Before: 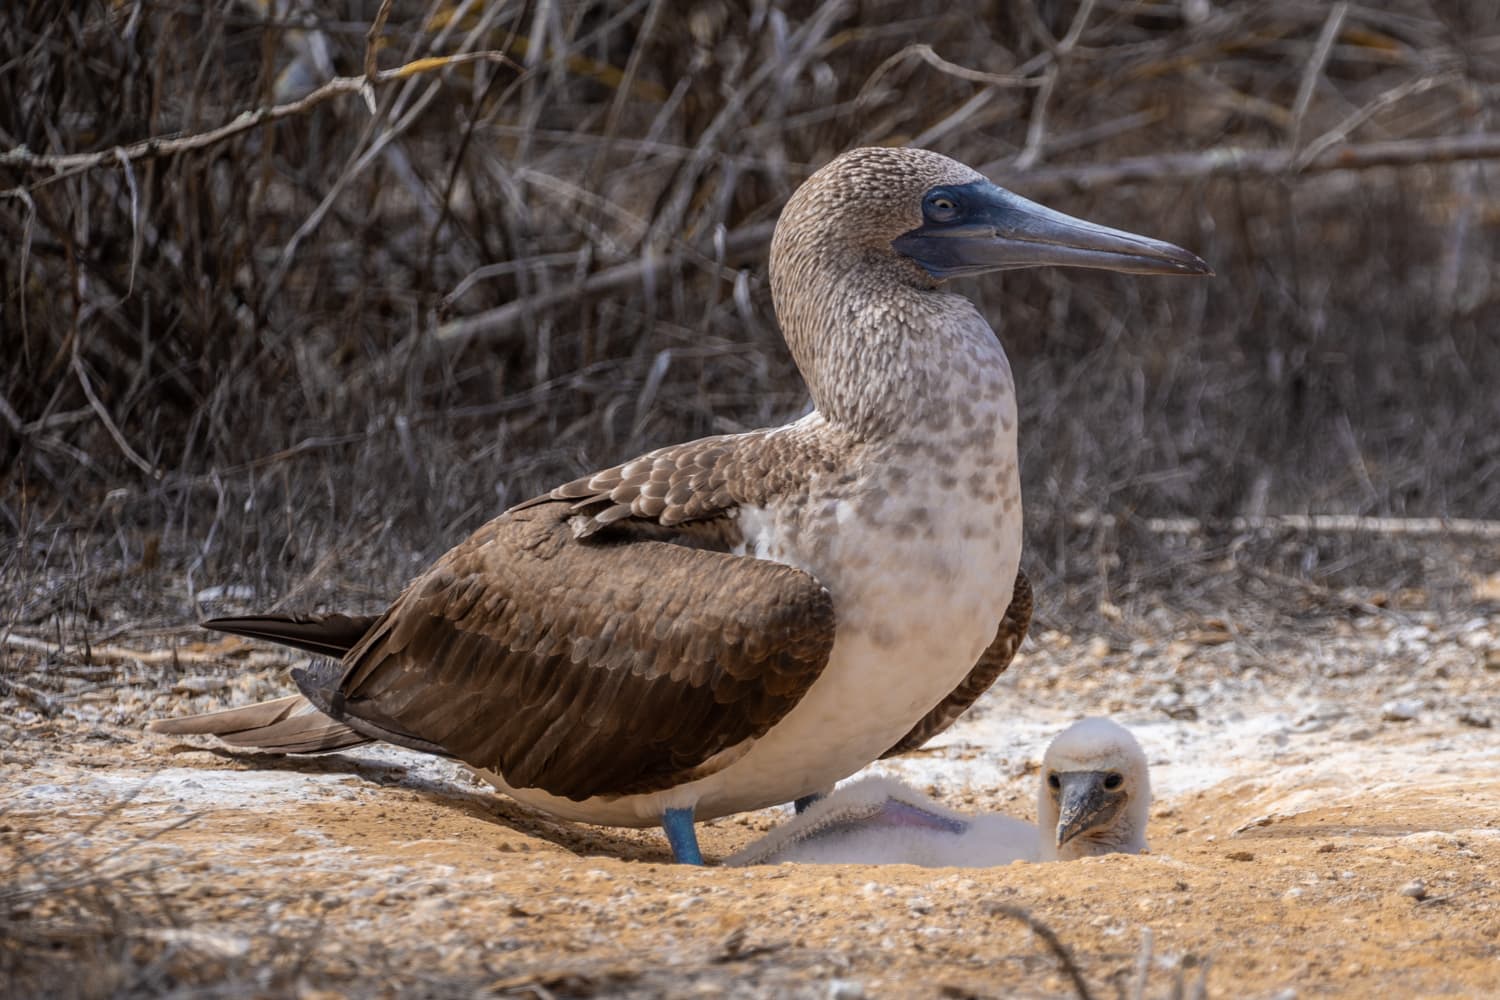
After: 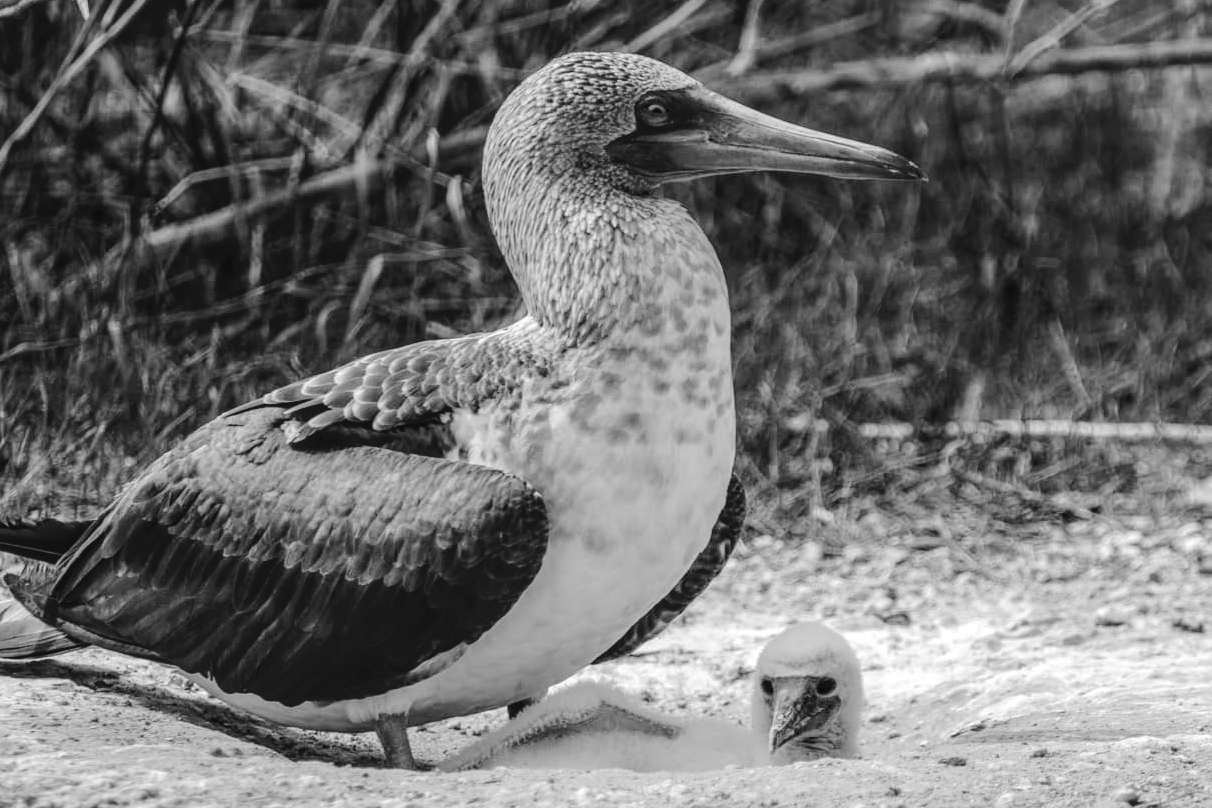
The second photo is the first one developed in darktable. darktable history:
crop: left 19.159%, top 9.58%, bottom 9.58%
contrast brightness saturation: saturation -1
tone curve: curves: ch0 [(0, 0) (0.003, 0.058) (0.011, 0.061) (0.025, 0.065) (0.044, 0.076) (0.069, 0.083) (0.1, 0.09) (0.136, 0.102) (0.177, 0.145) (0.224, 0.196) (0.277, 0.278) (0.335, 0.375) (0.399, 0.486) (0.468, 0.578) (0.543, 0.651) (0.623, 0.717) (0.709, 0.783) (0.801, 0.838) (0.898, 0.91) (1, 1)], preserve colors none
color calibration: x 0.37, y 0.382, temperature 4313.32 K
local contrast: on, module defaults
